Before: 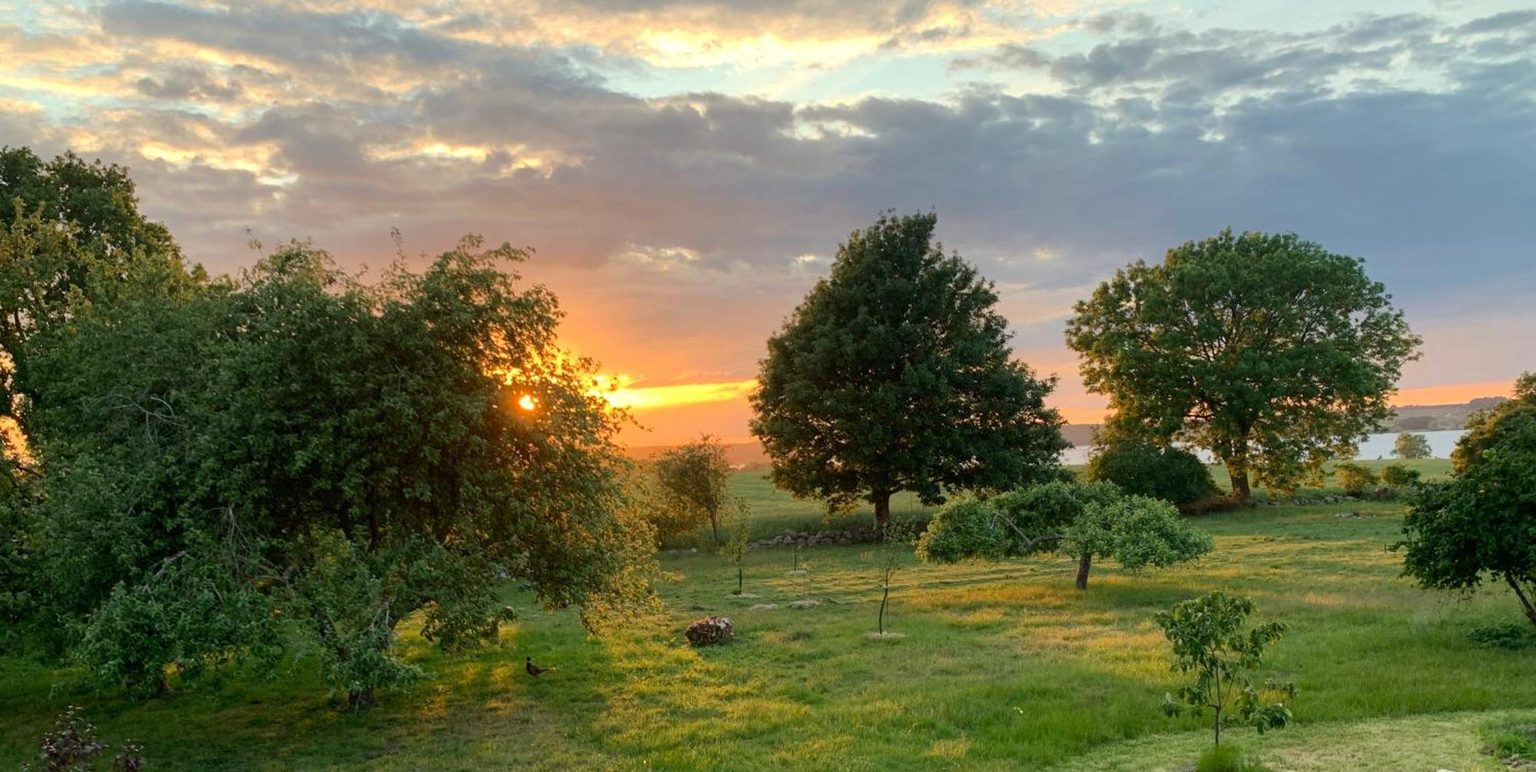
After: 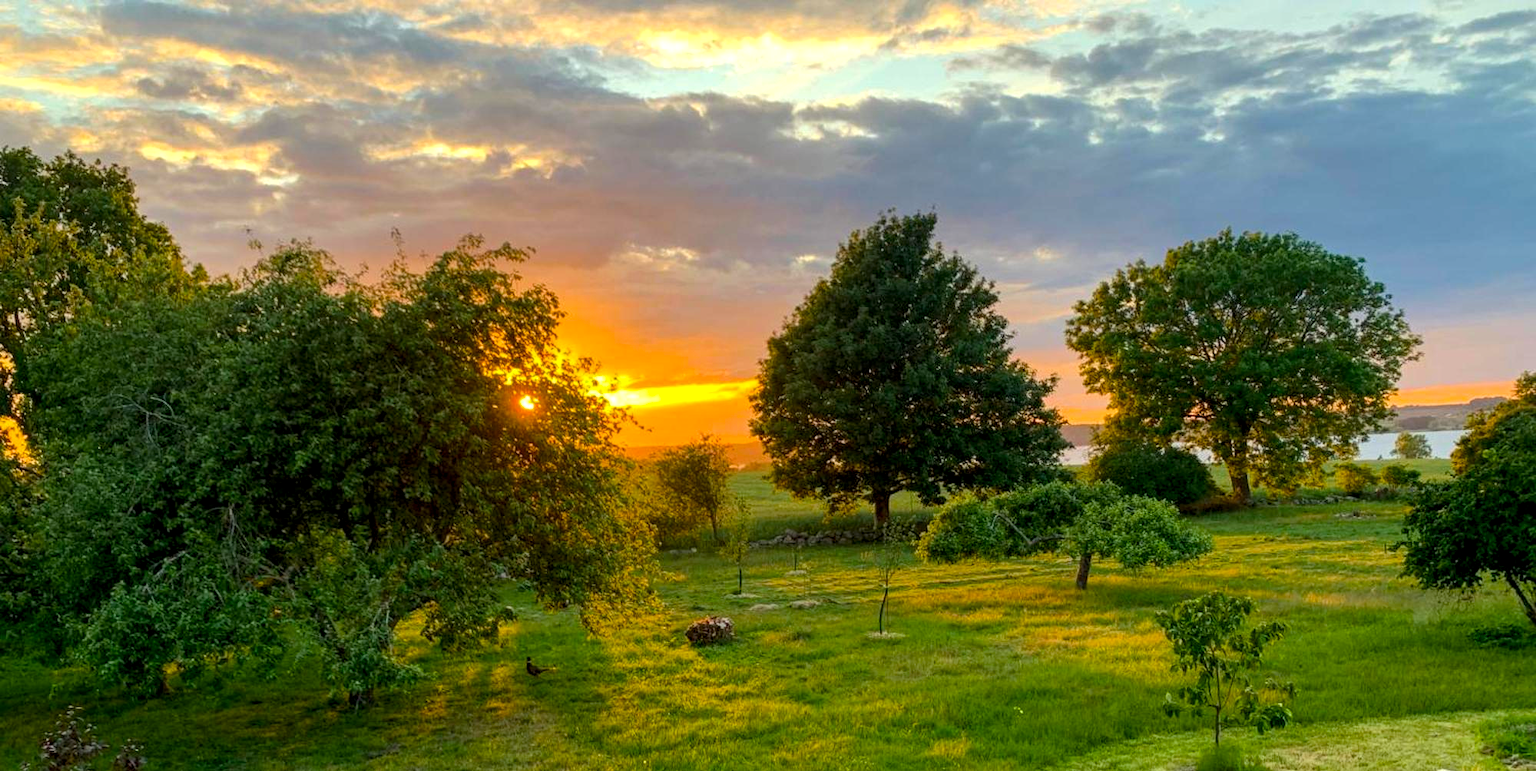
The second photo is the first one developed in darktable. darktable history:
color balance rgb: linear chroma grading › global chroma 15%, perceptual saturation grading › global saturation 30%
local contrast: detail 130%
